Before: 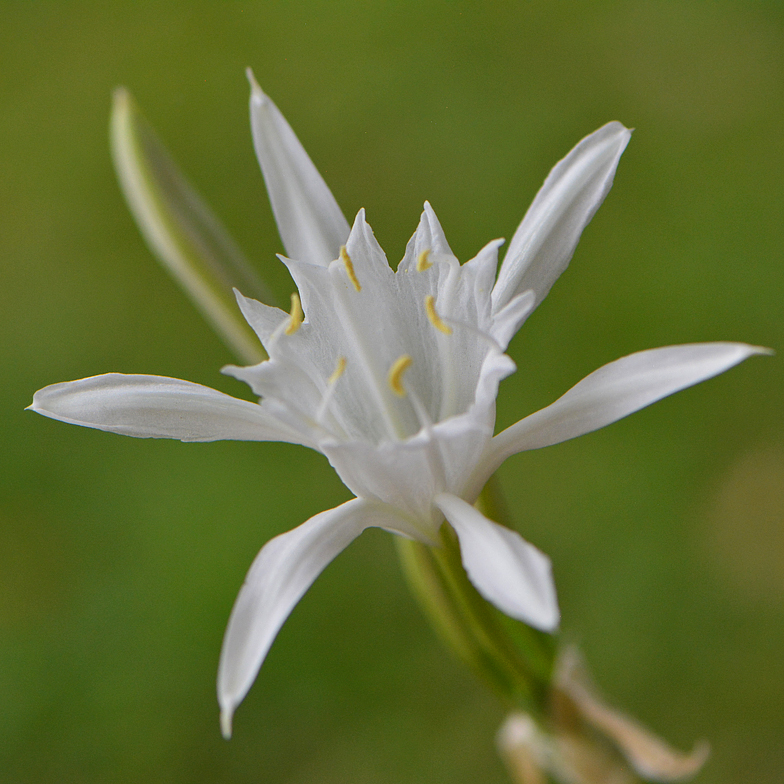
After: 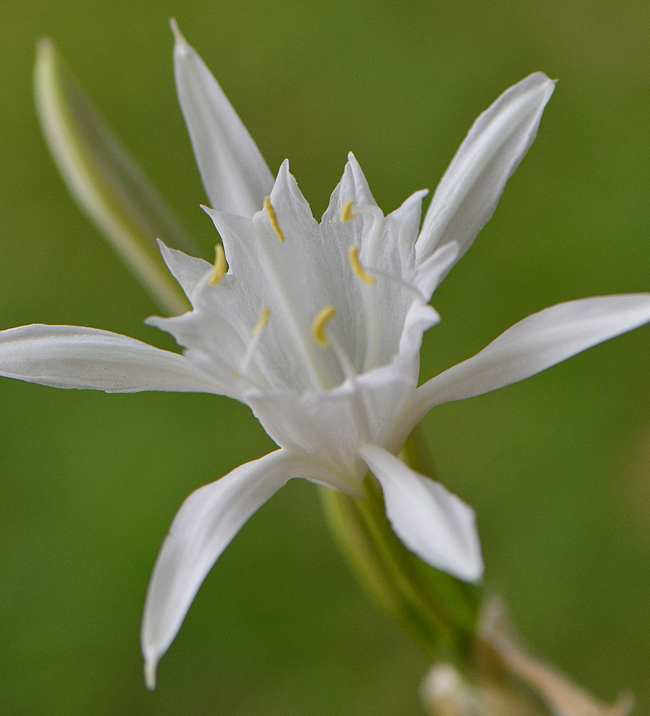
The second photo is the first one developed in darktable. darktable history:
crop: left 9.787%, top 6.272%, right 7.186%, bottom 2.312%
